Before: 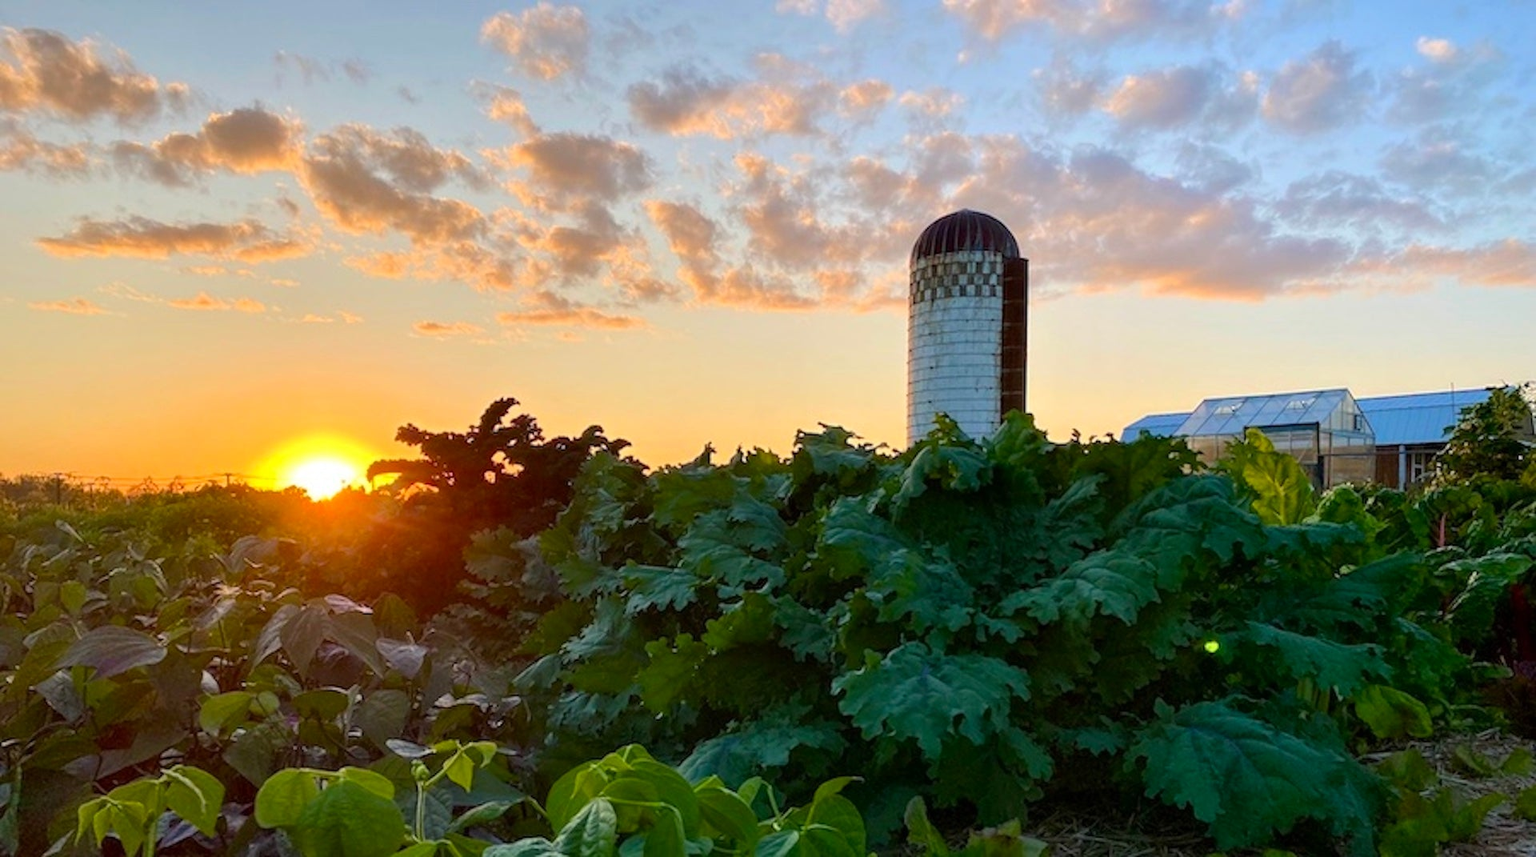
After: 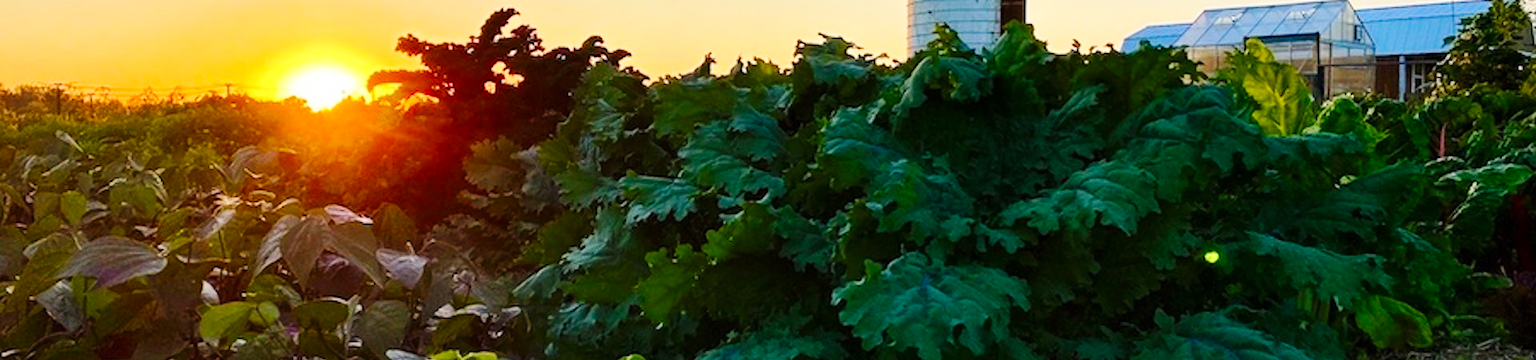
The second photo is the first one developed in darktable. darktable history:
color zones: curves: ch1 [(0, 0.513) (0.143, 0.524) (0.286, 0.511) (0.429, 0.506) (0.571, 0.503) (0.714, 0.503) (0.857, 0.508) (1, 0.513)]
crop: top 45.551%, bottom 12.262%
base curve: curves: ch0 [(0, 0) (0.032, 0.025) (0.121, 0.166) (0.206, 0.329) (0.605, 0.79) (1, 1)], preserve colors none
